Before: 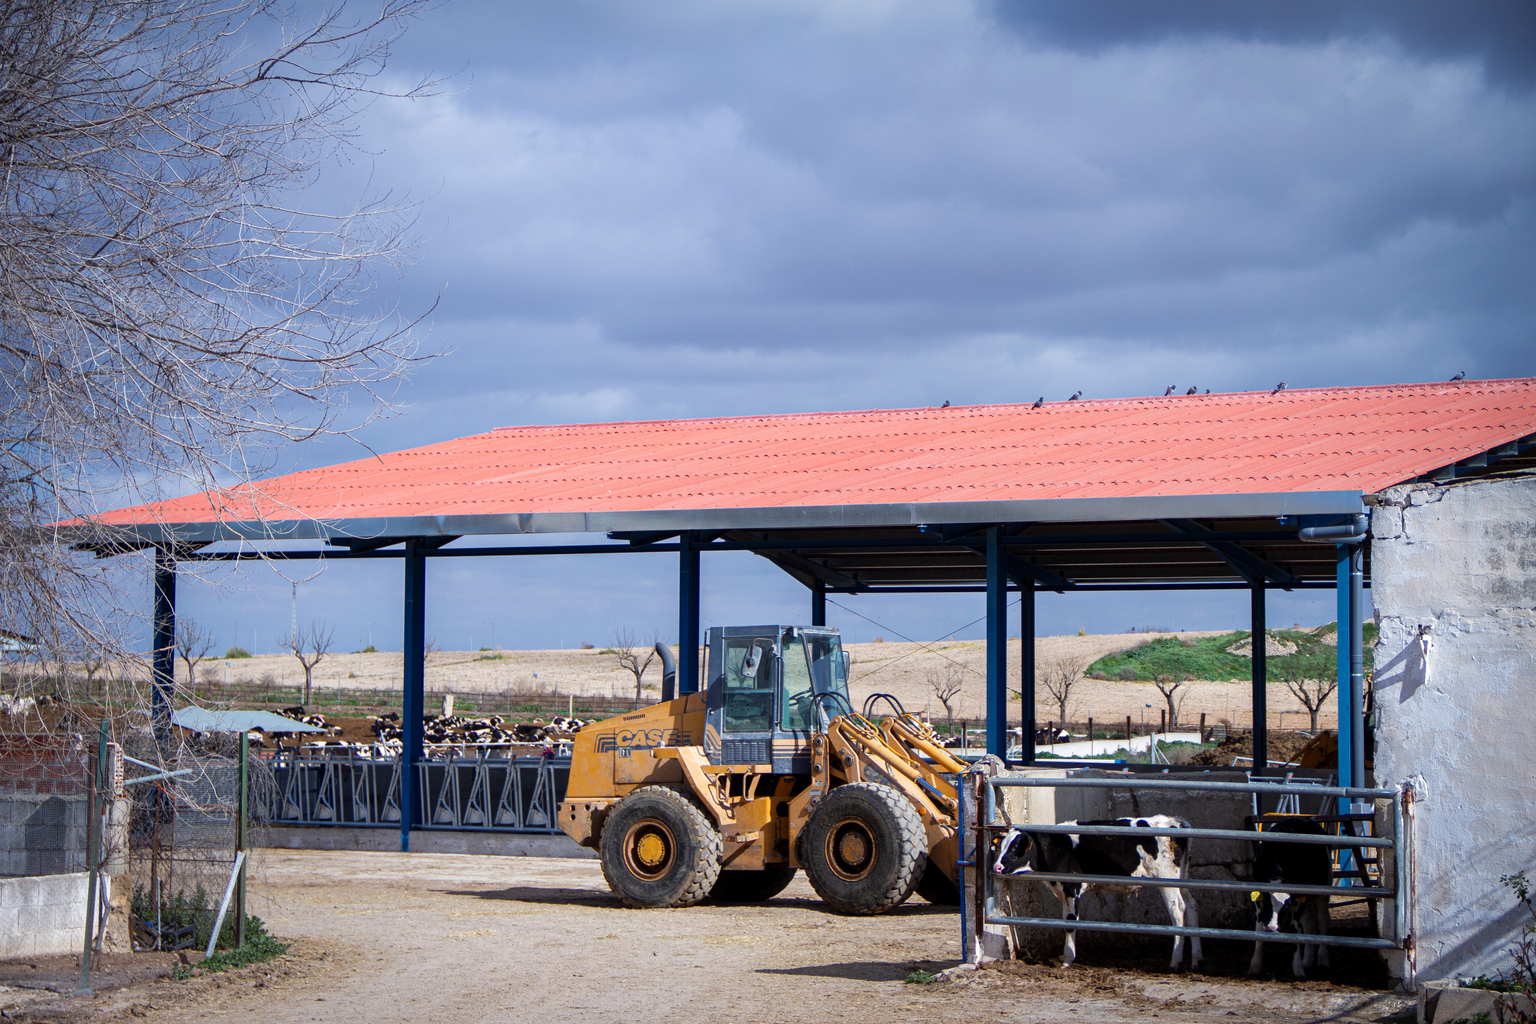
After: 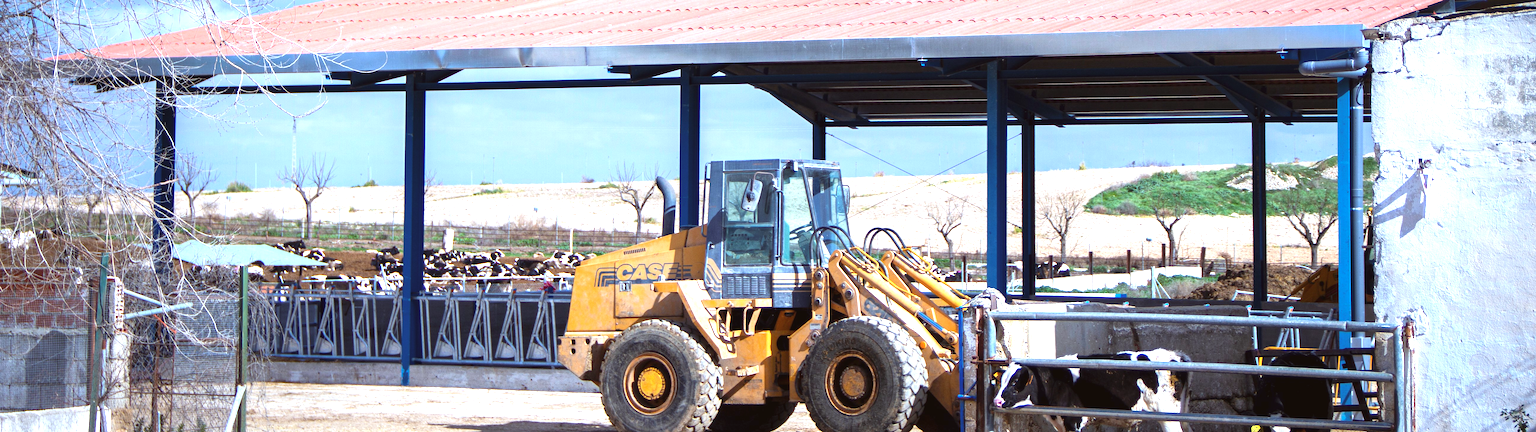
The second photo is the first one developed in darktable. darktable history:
color correction: highlights a* -2.73, highlights b* -2.09, shadows a* 2.41, shadows b* 2.73
crop: top 45.551%, bottom 12.262%
white balance: red 0.976, blue 1.04
exposure: black level correction -0.002, exposure 1.115 EV, compensate highlight preservation false
